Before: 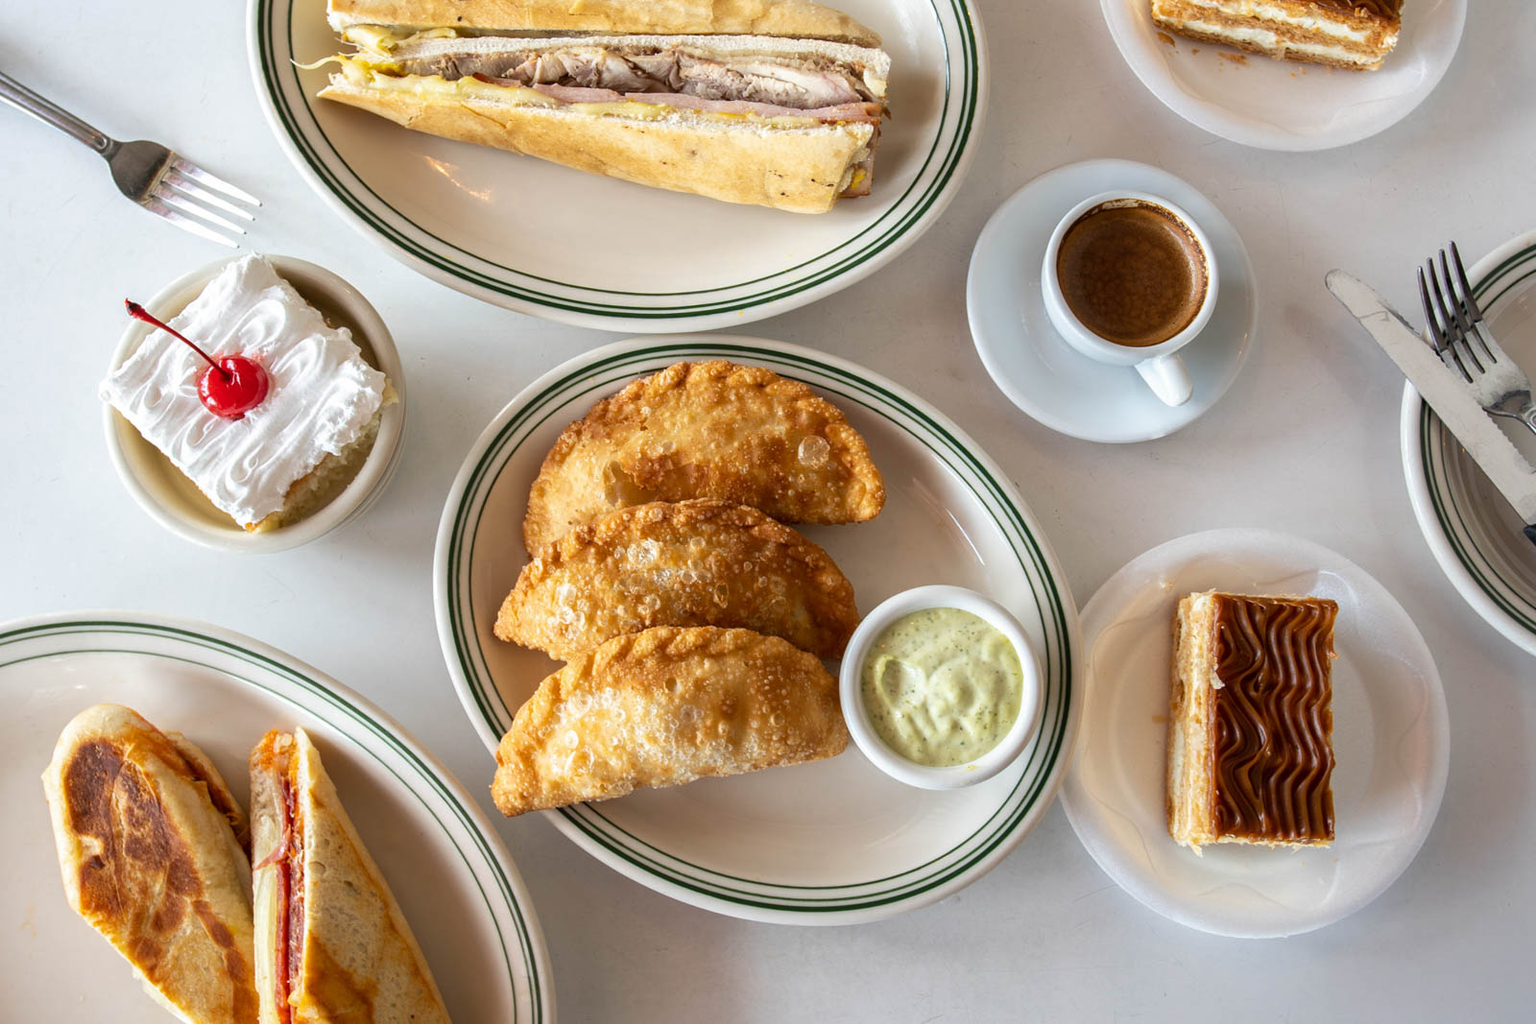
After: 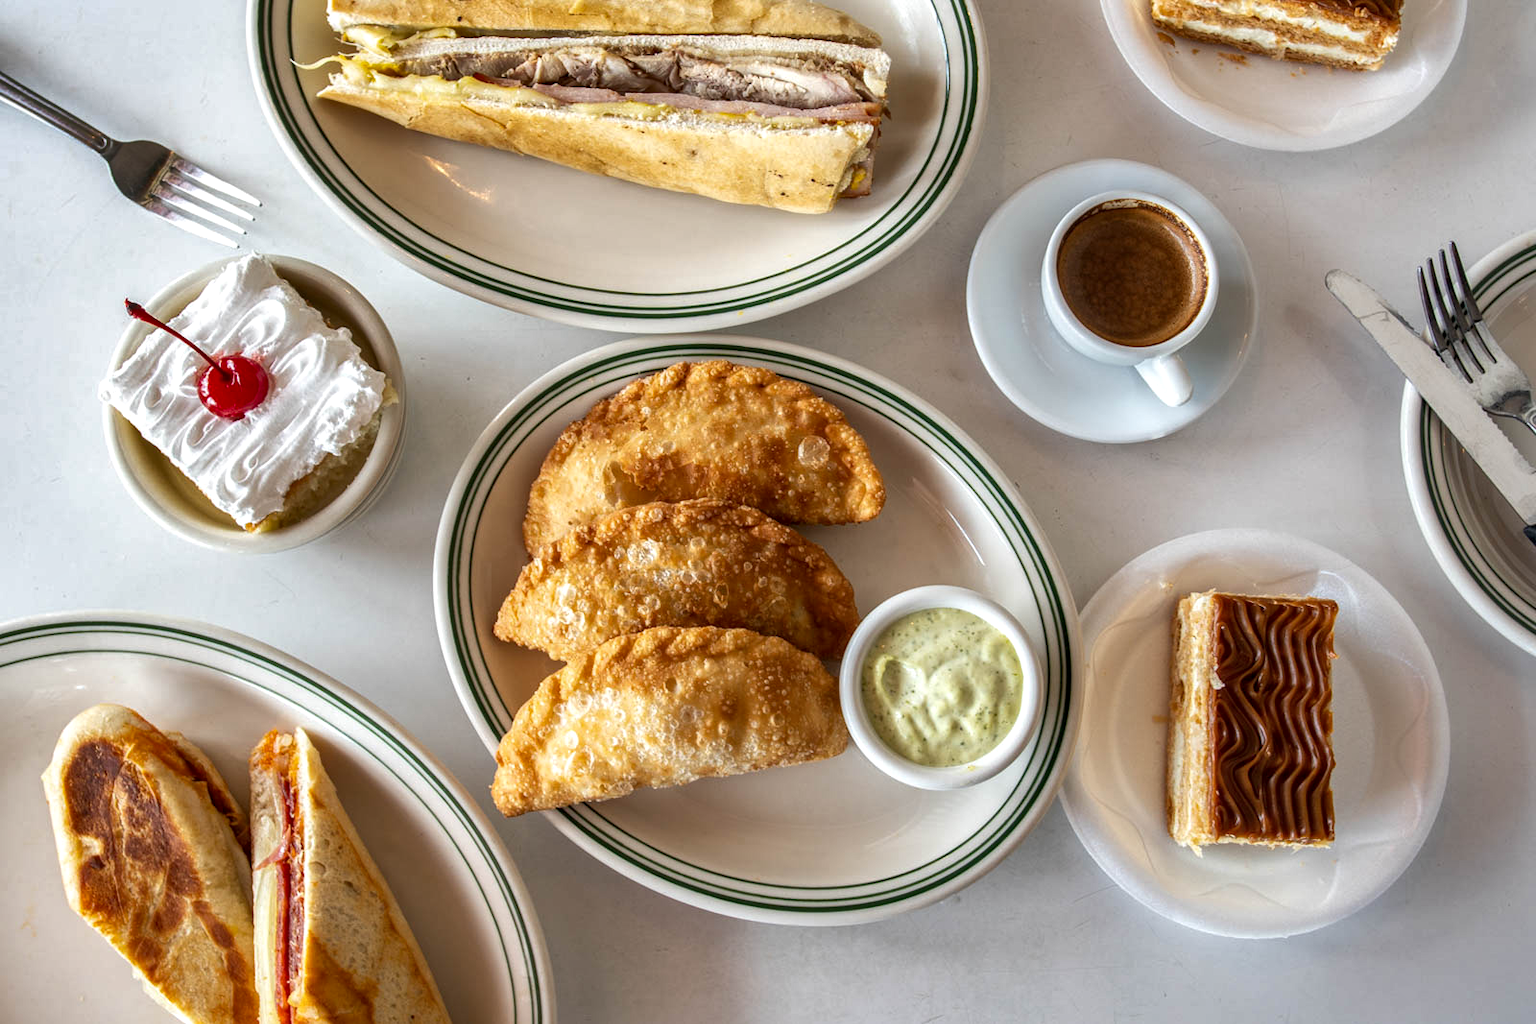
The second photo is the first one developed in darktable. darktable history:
local contrast: on, module defaults
shadows and highlights: shadows 12, white point adjustment 1.2, soften with gaussian
